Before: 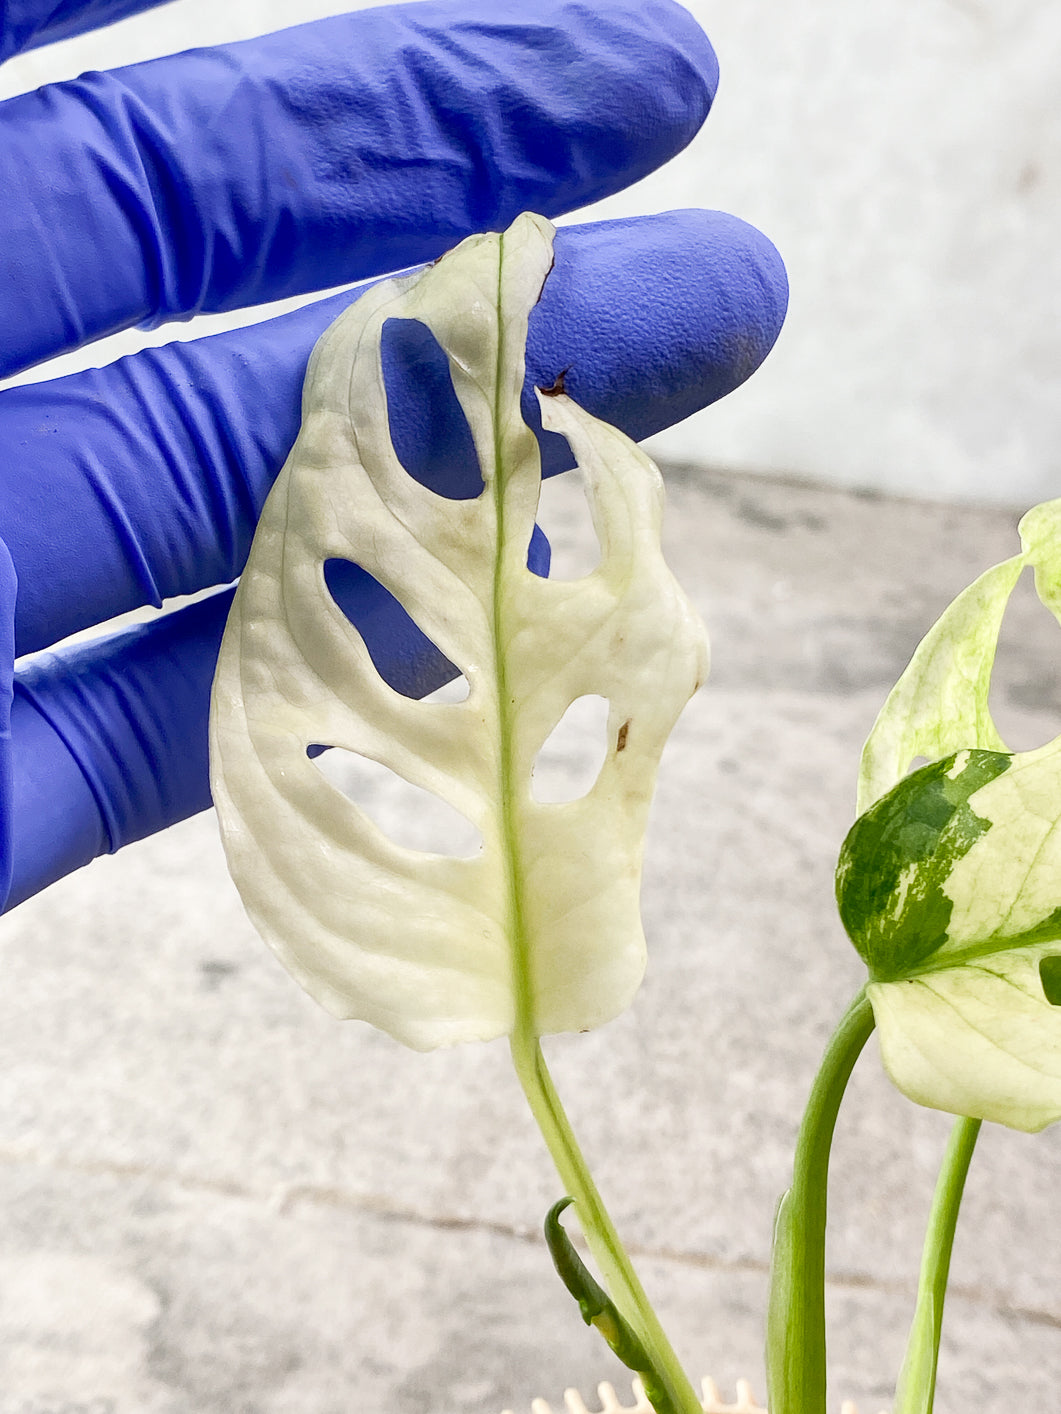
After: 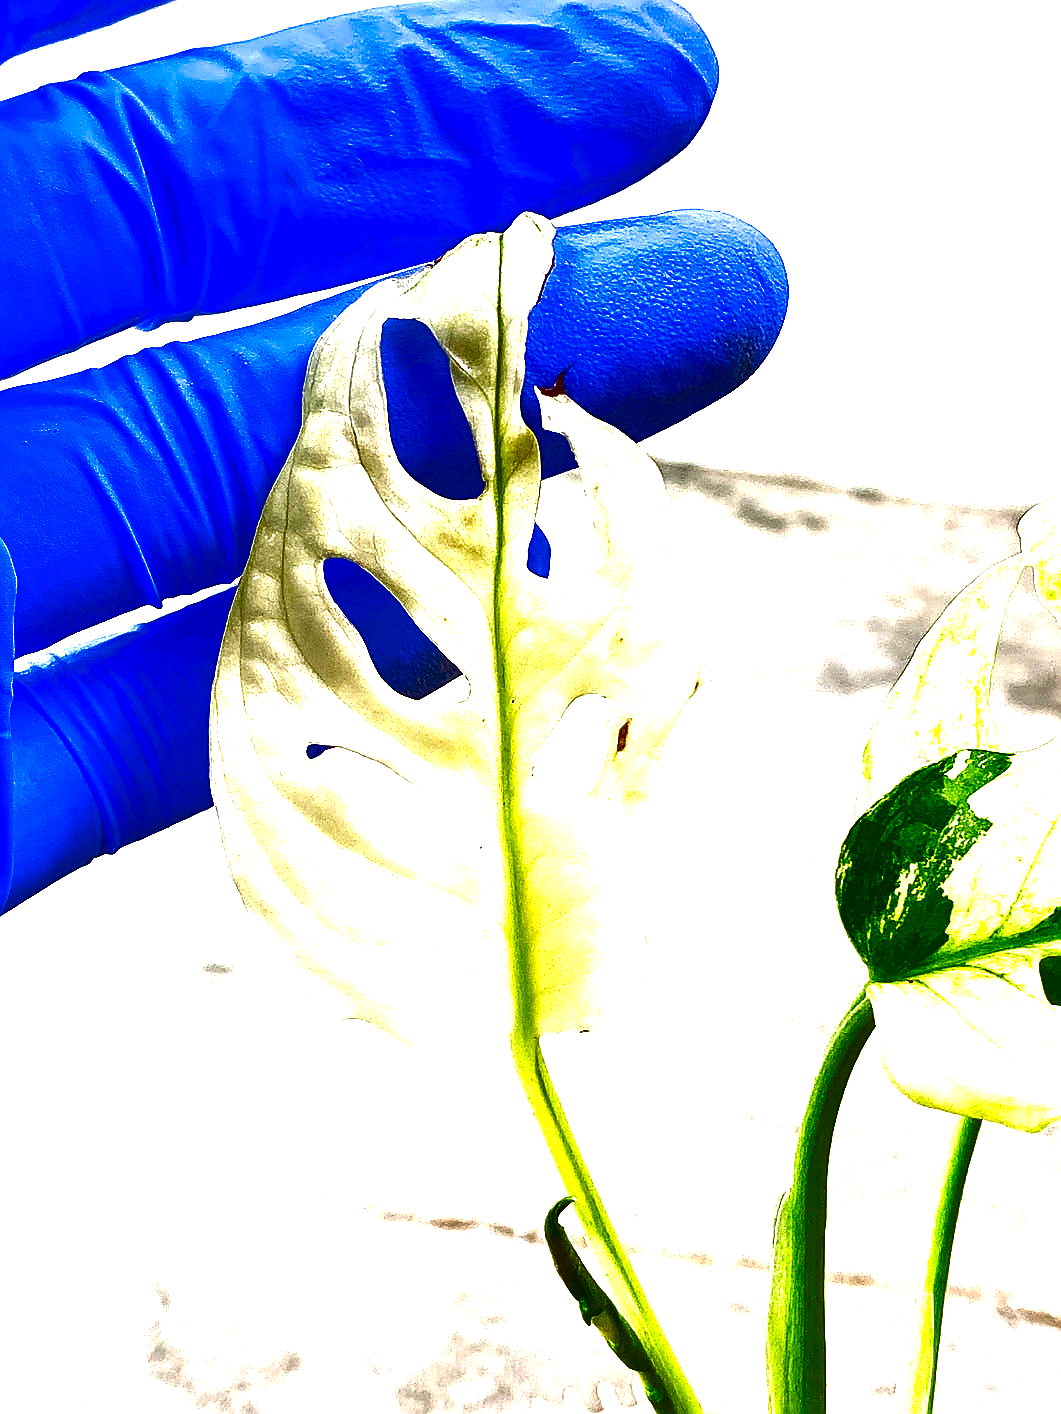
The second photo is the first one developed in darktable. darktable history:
sharpen: radius 1.4, amount 1.25, threshold 0.7
exposure: exposure 1 EV, compensate highlight preservation false
contrast brightness saturation: brightness -1, saturation 1
